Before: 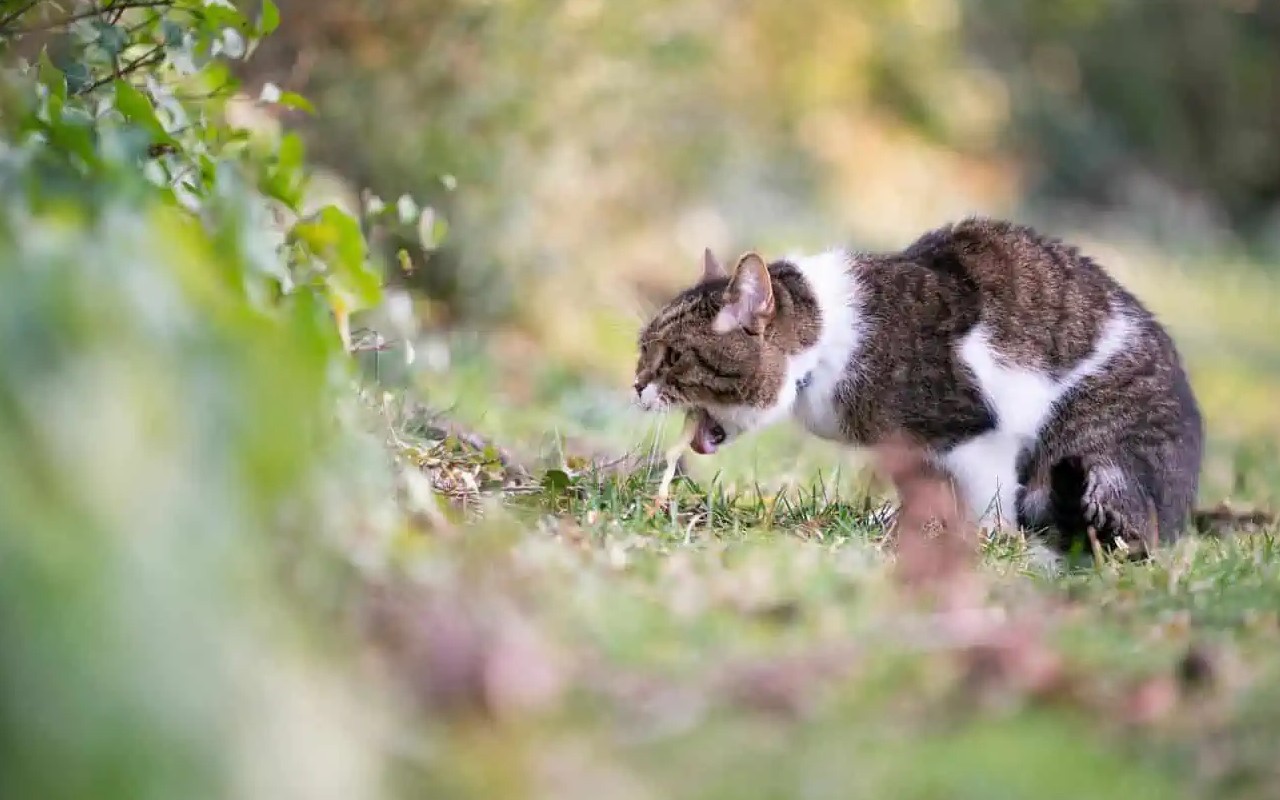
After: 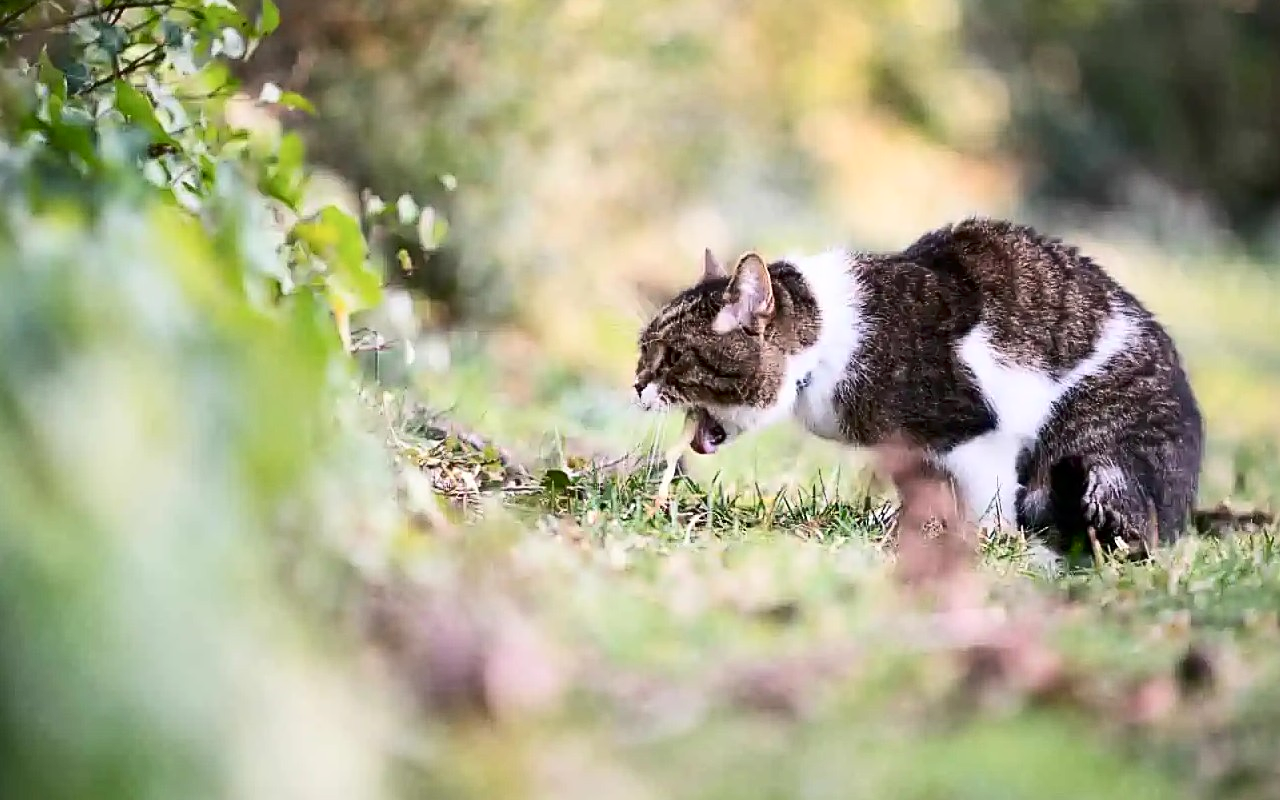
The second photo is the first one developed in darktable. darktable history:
sharpen: on, module defaults
contrast brightness saturation: contrast 0.28
